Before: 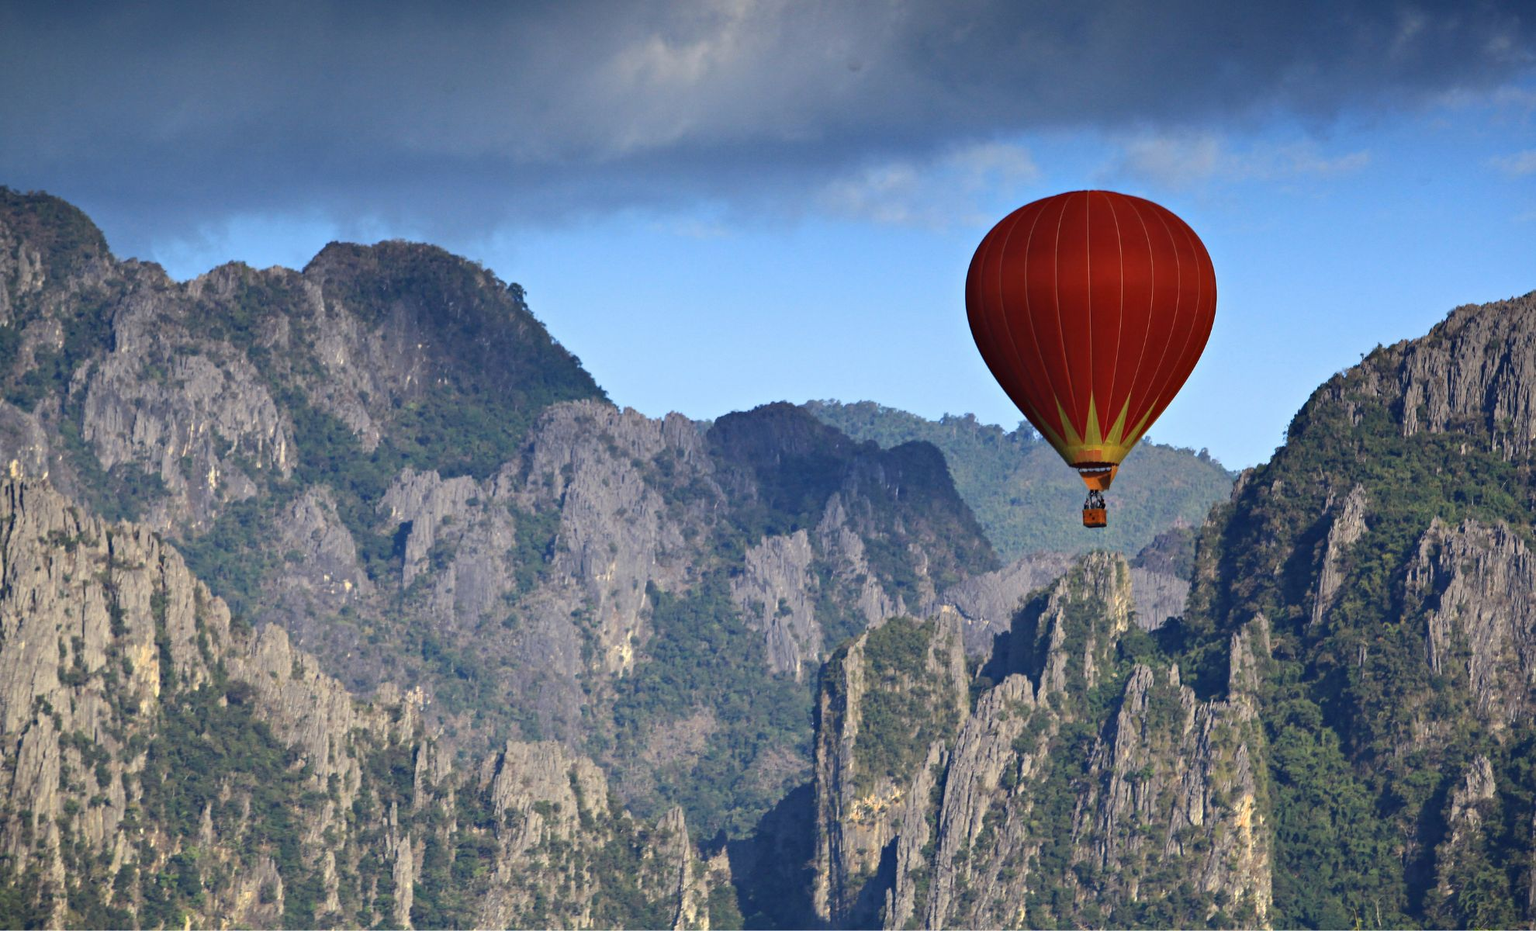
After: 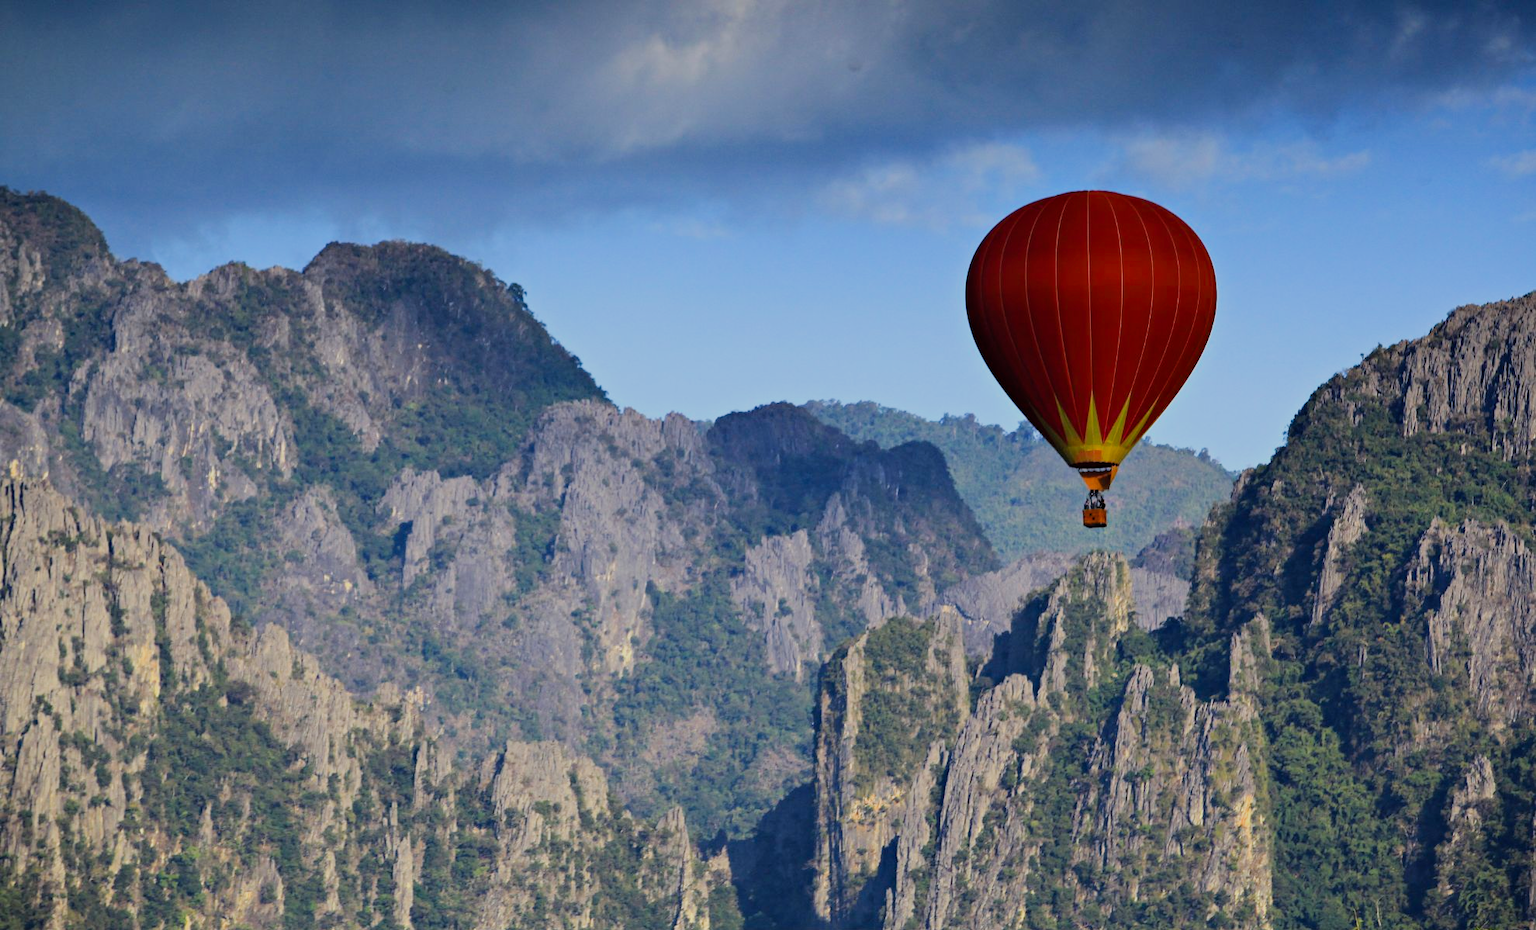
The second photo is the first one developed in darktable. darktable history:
color balance rgb: perceptual saturation grading › global saturation 25.385%
filmic rgb: black relative exposure -7.65 EV, white relative exposure 4.56 EV, hardness 3.61, contrast 1.059
